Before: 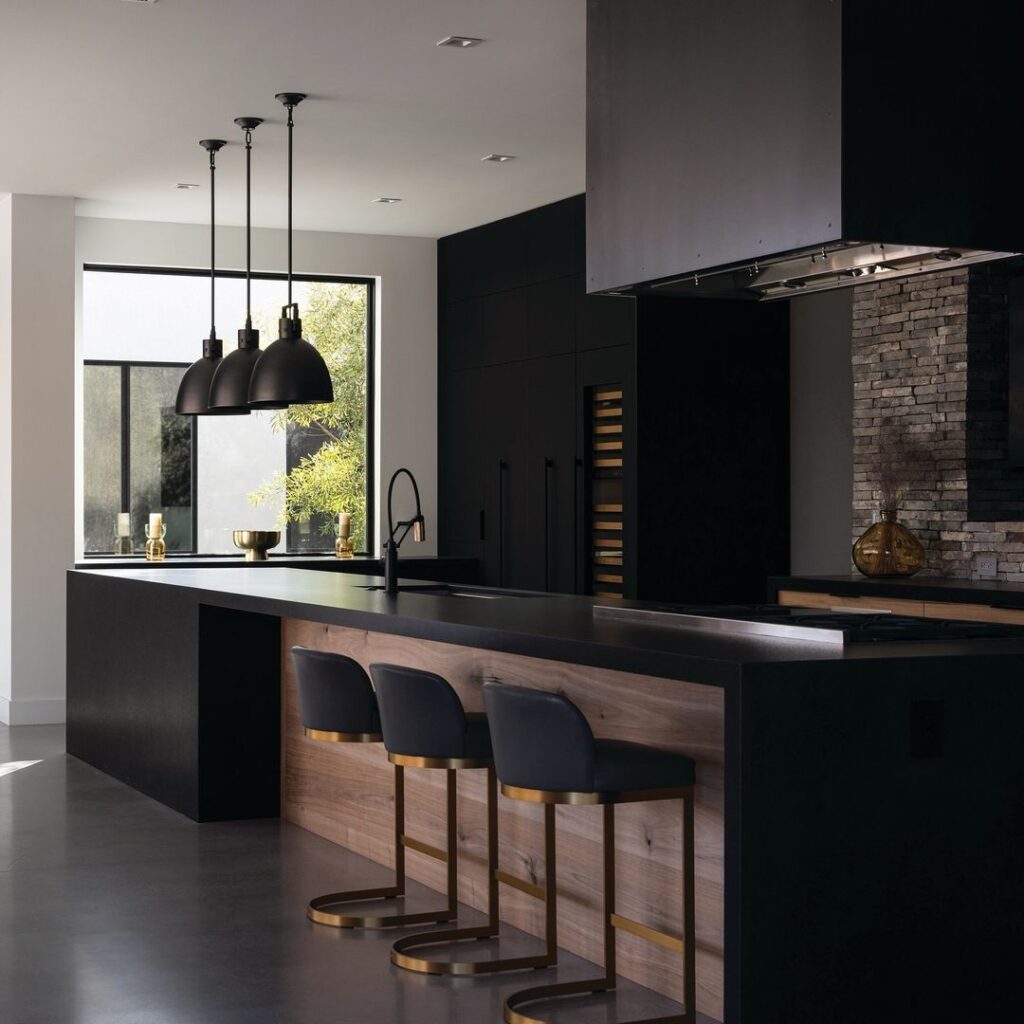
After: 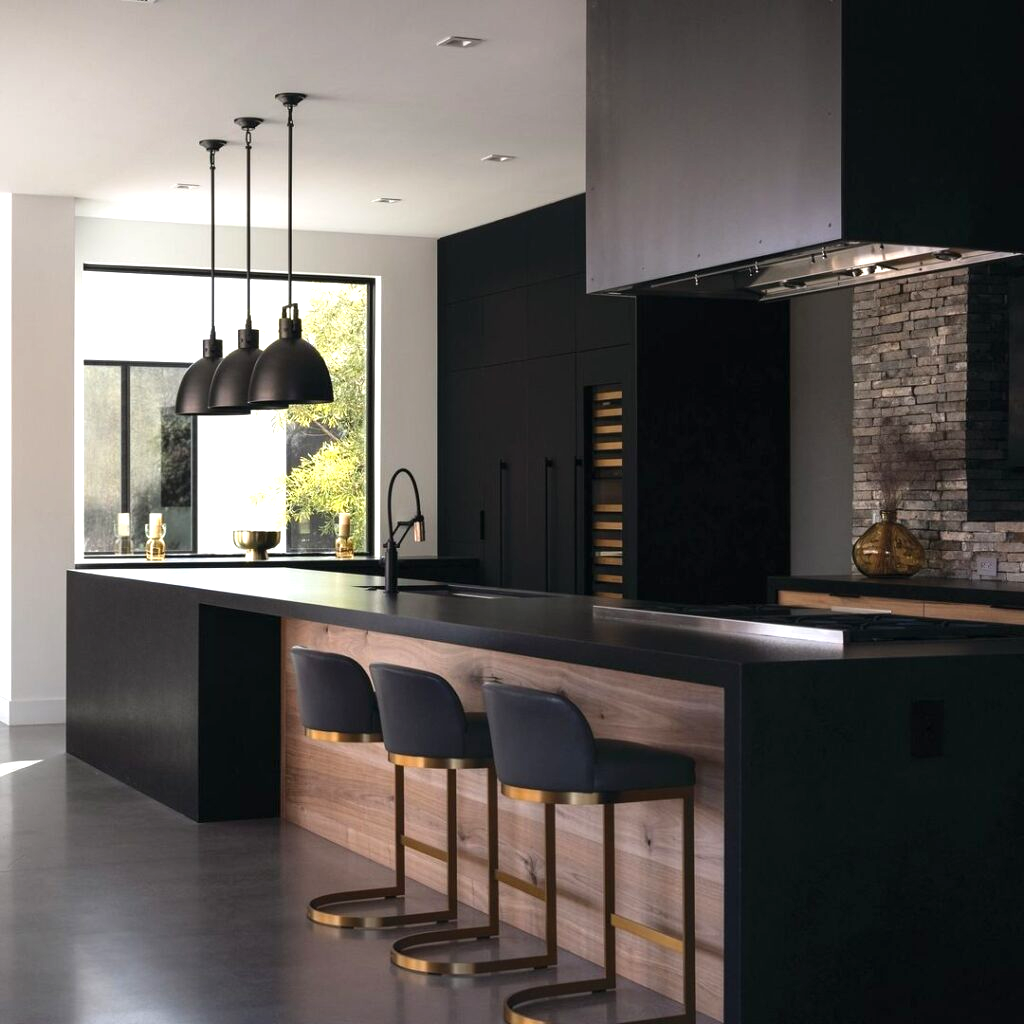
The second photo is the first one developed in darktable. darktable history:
exposure: black level correction 0, exposure 0.693 EV, compensate exposure bias true, compensate highlight preservation false
